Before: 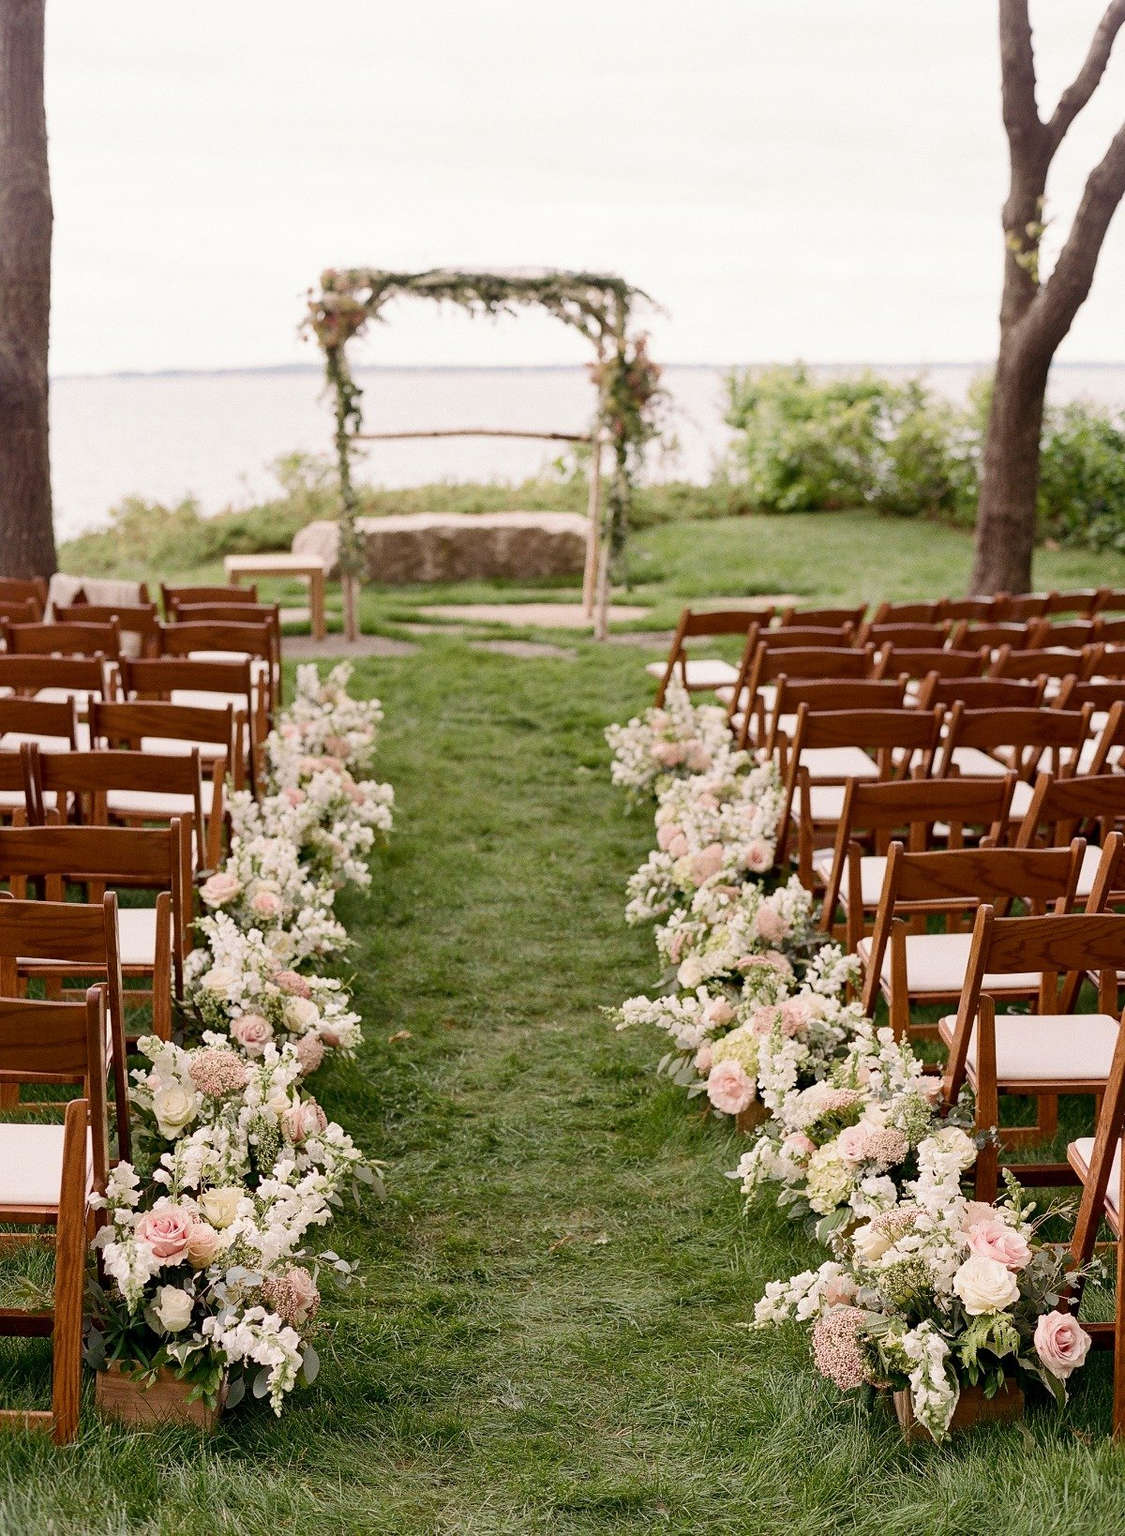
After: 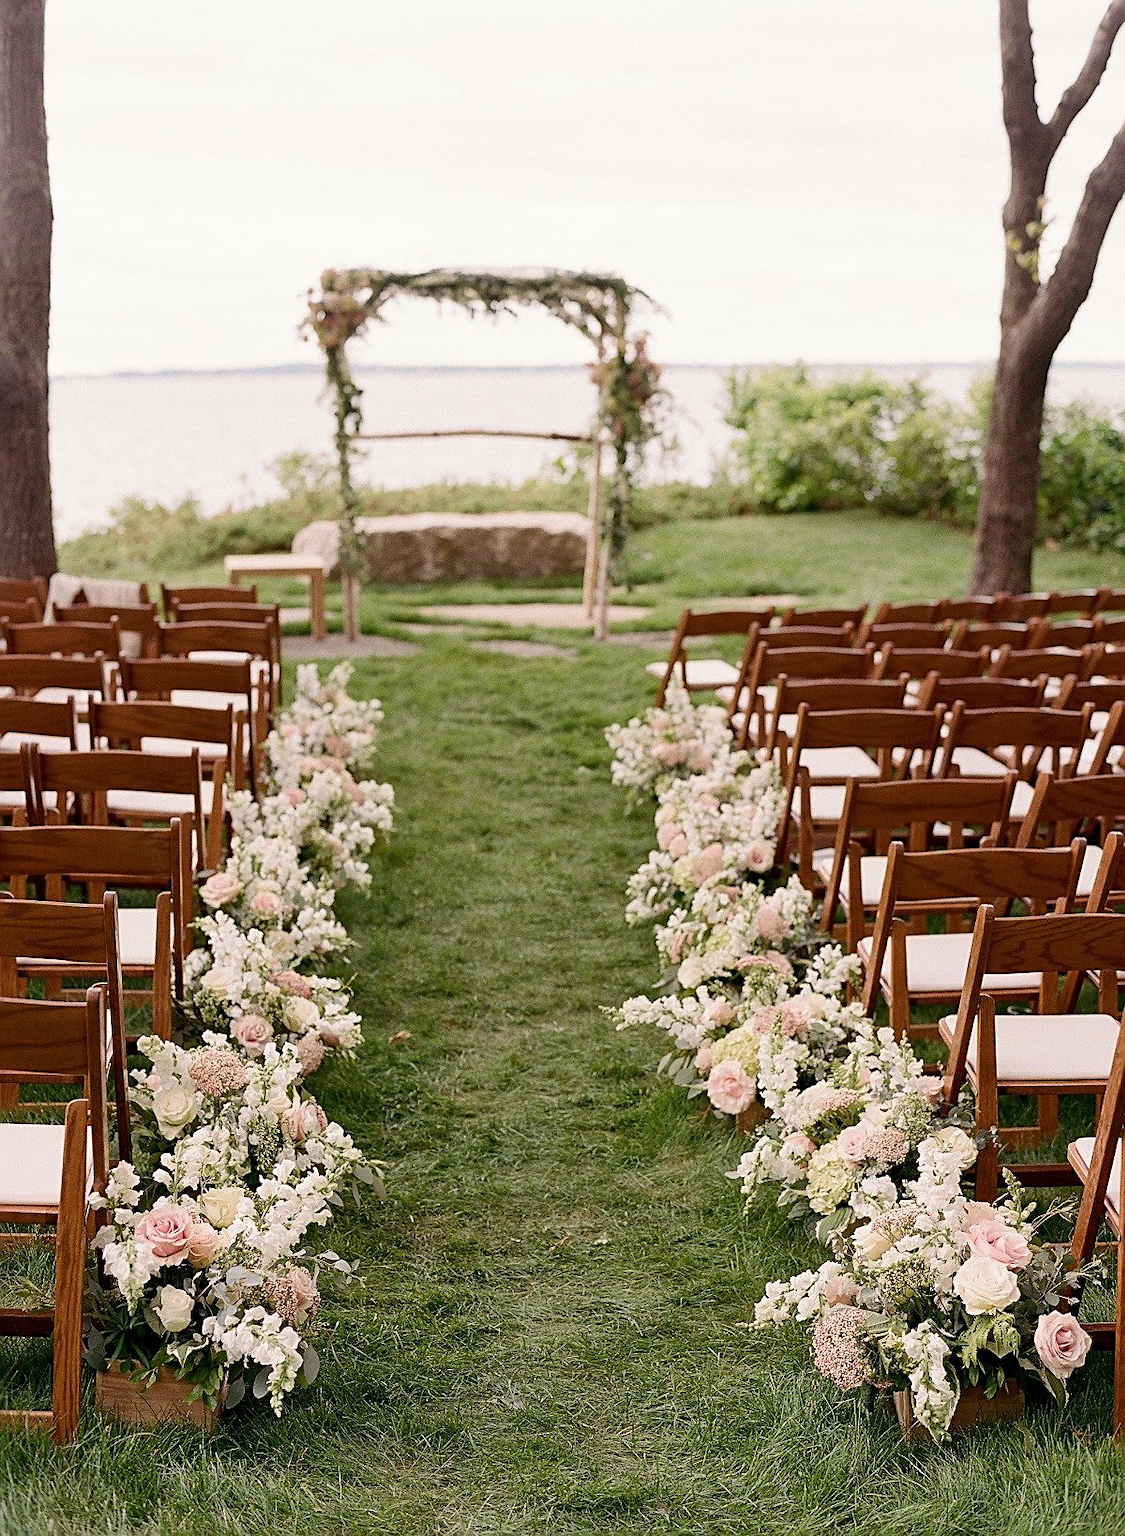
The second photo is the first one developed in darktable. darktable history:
sharpen: on, module defaults
color balance rgb: perceptual saturation grading › global saturation -3%
